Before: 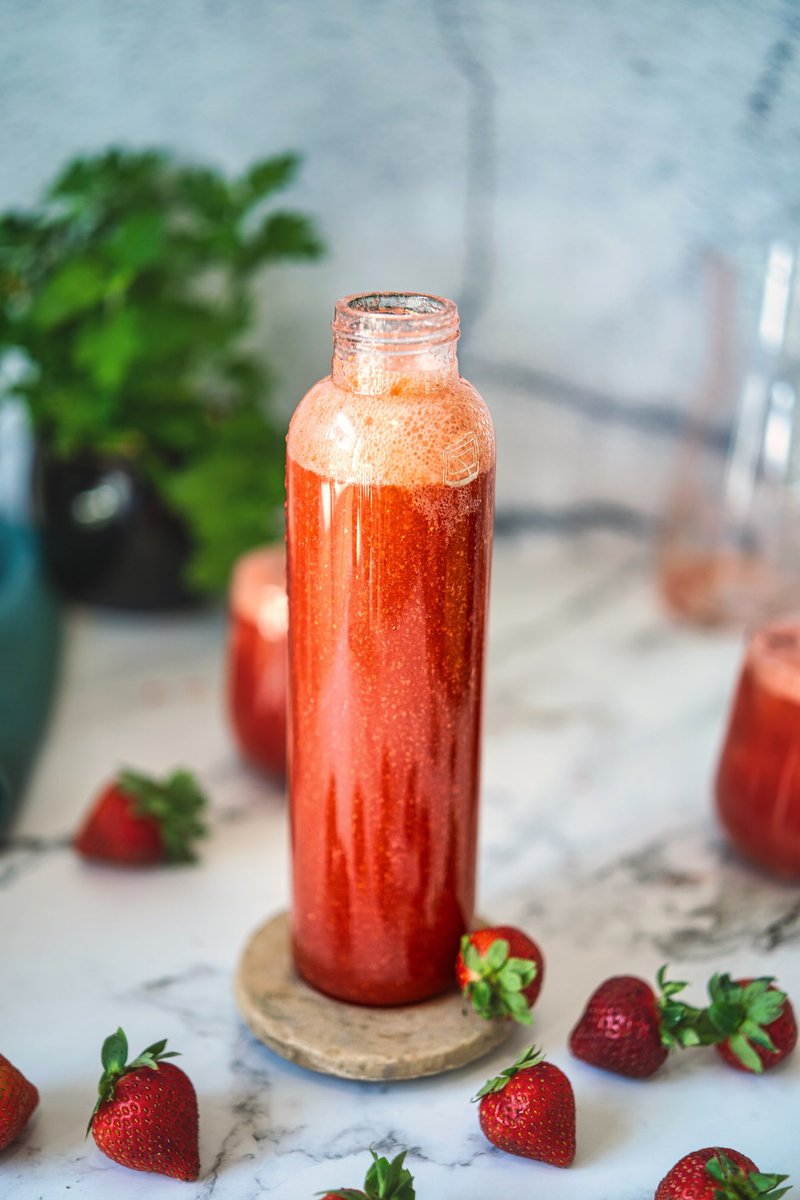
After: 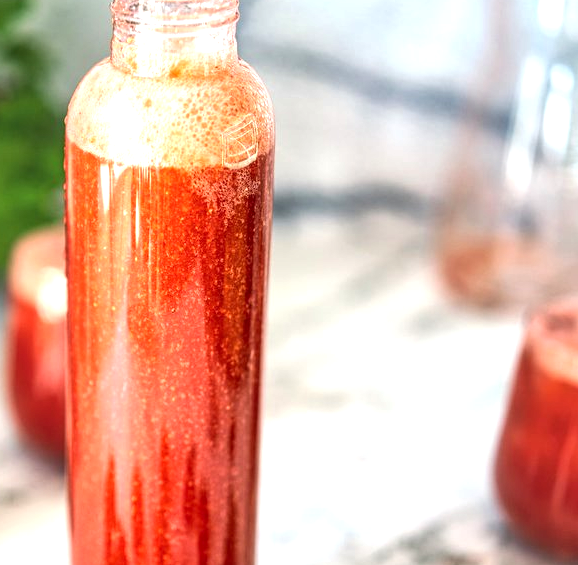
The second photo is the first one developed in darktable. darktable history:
local contrast: on, module defaults
crop and rotate: left 27.671%, top 26.574%, bottom 26.295%
color calibration: illuminant same as pipeline (D50), adaptation XYZ, x 0.346, y 0.358, temperature 5012.75 K
exposure: black level correction 0, exposure 0.7 EV, compensate highlight preservation false
